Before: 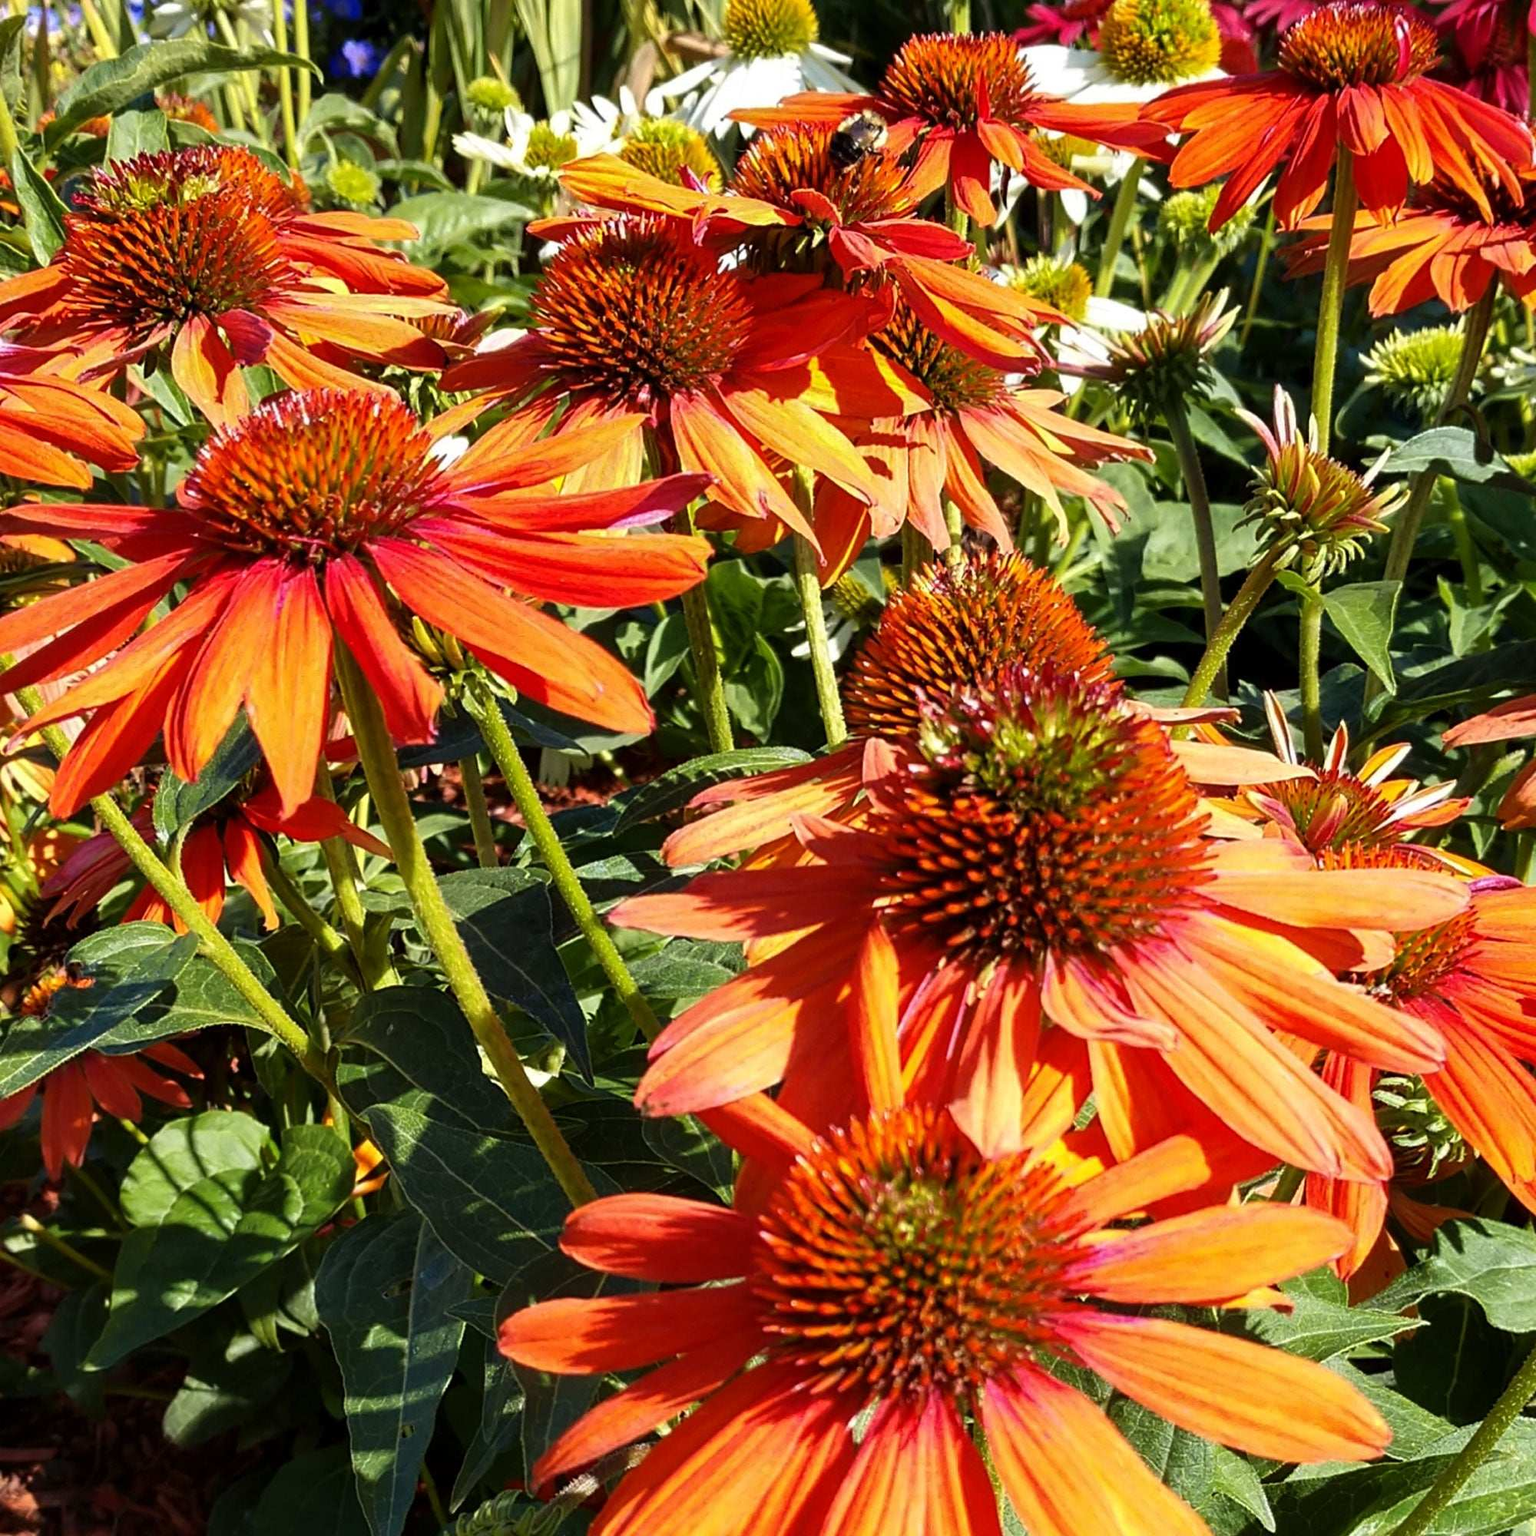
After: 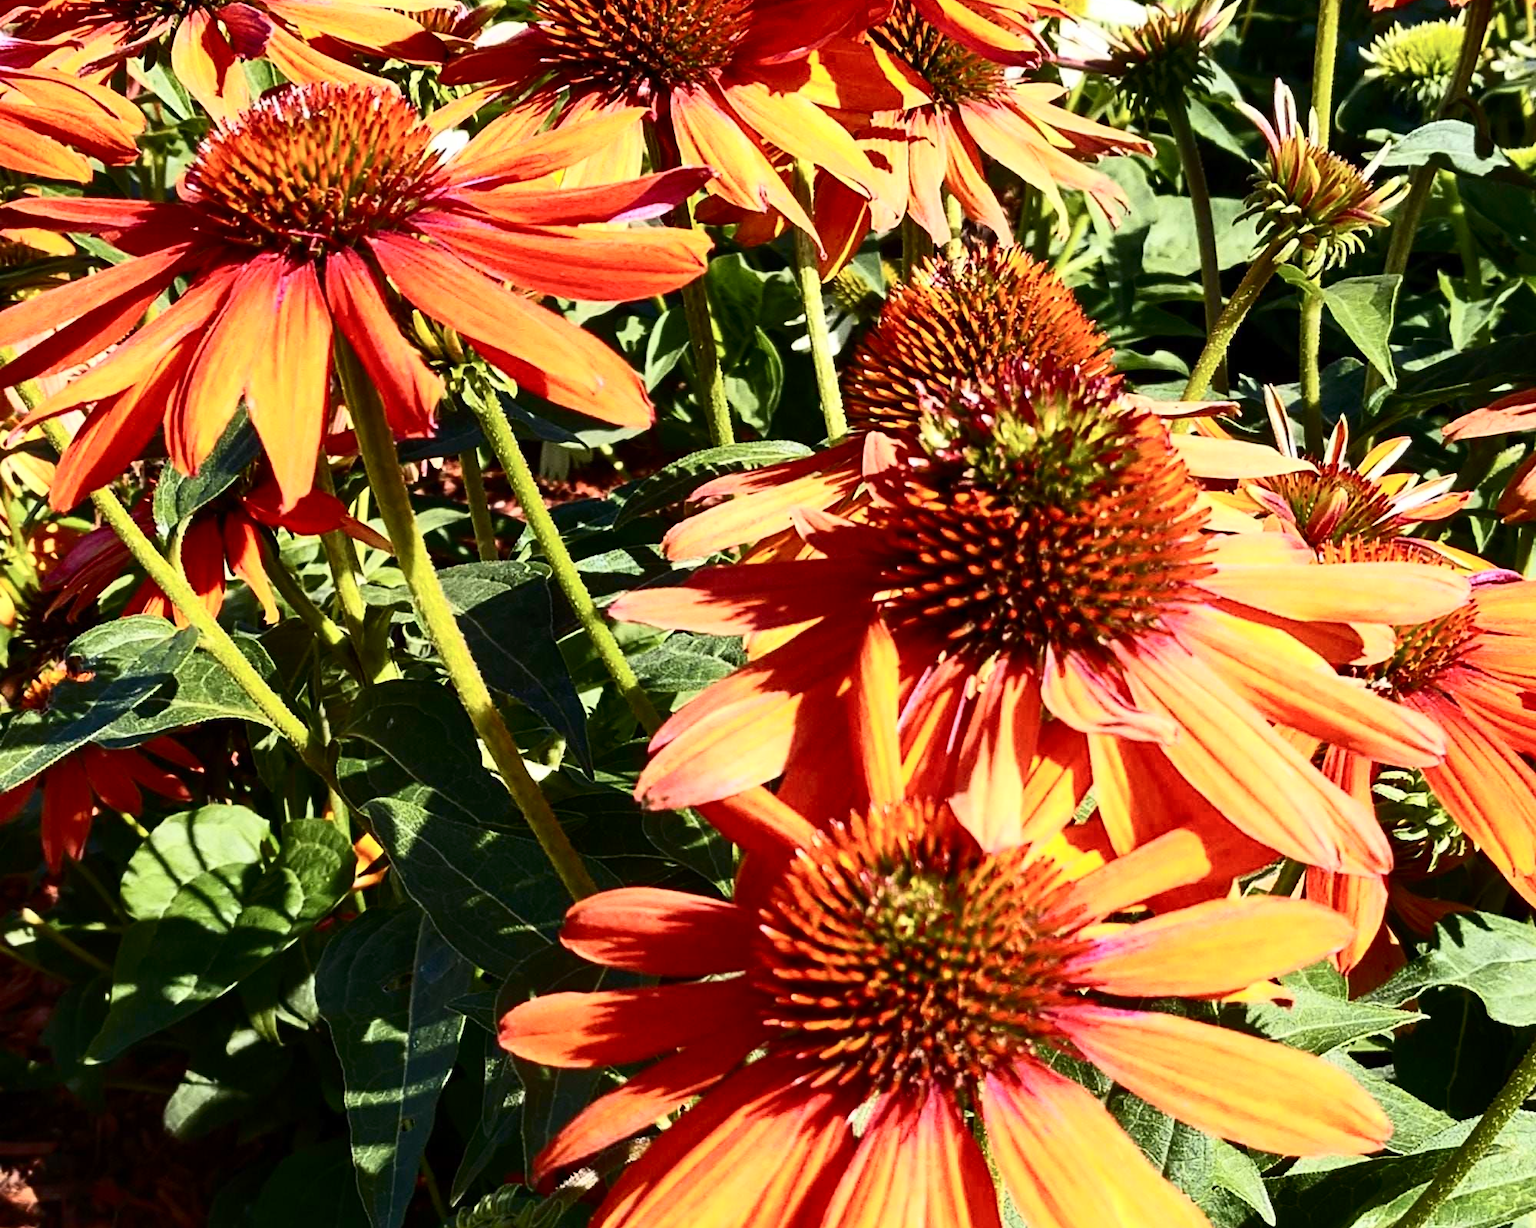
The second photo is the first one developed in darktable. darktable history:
crop and rotate: top 19.998%
contrast brightness saturation: contrast 0.39, brightness 0.1
